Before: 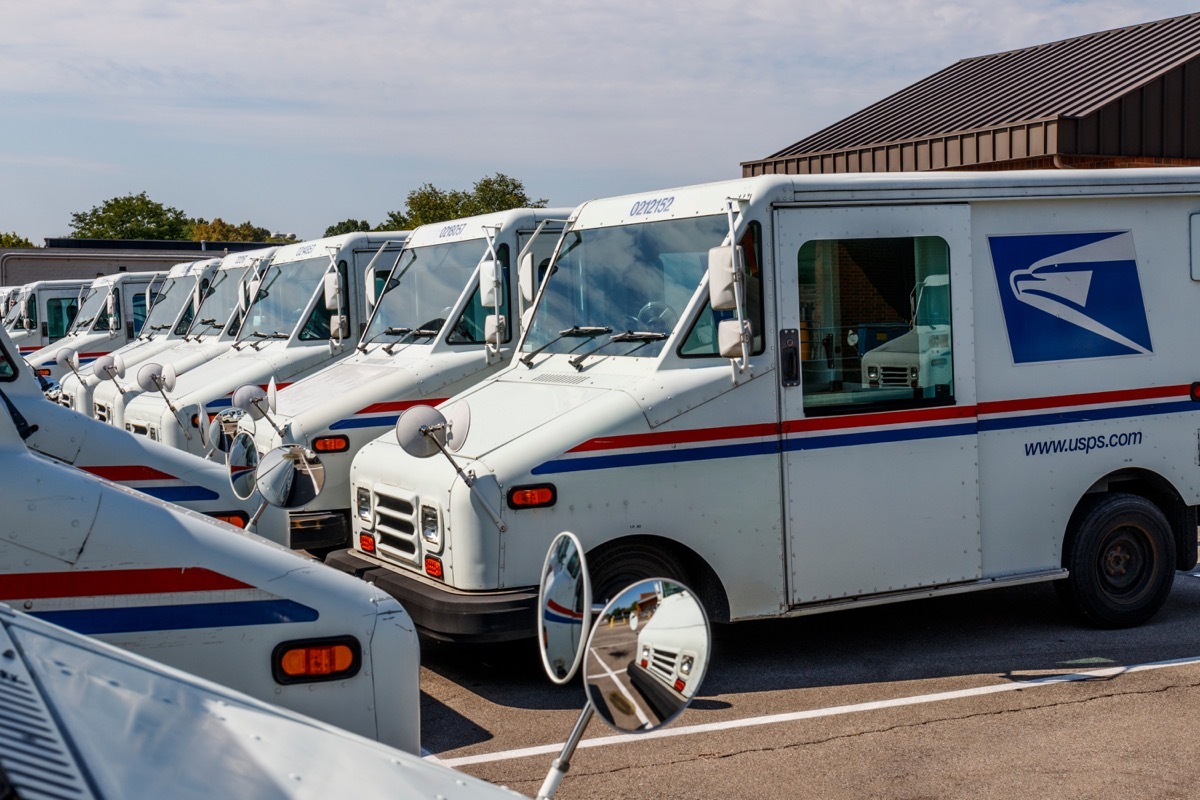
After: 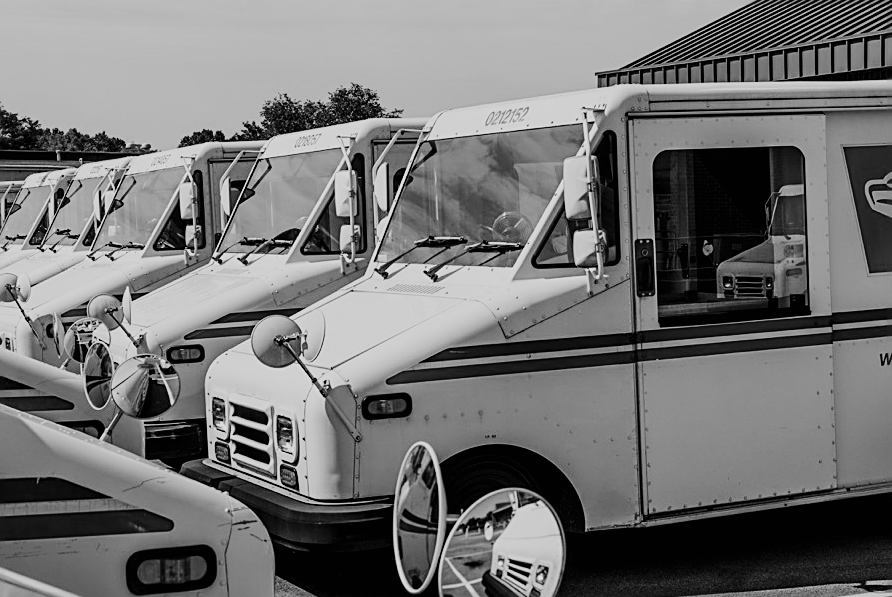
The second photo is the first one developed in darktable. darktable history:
color calibration: output gray [0.18, 0.41, 0.41, 0], illuminant as shot in camera, x 0.358, y 0.373, temperature 4628.91 K
crop and rotate: left 12.161%, top 11.373%, right 13.454%, bottom 13.906%
sharpen: on, module defaults
filmic rgb: black relative exposure -7.42 EV, white relative exposure 4.83 EV, hardness 3.4, preserve chrominance no, color science v5 (2021), contrast in shadows safe, contrast in highlights safe
color correction: highlights a* -0.138, highlights b* 0.11
tone equalizer: -8 EV -0.391 EV, -7 EV -0.368 EV, -6 EV -0.373 EV, -5 EV -0.249 EV, -3 EV 0.235 EV, -2 EV 0.353 EV, -1 EV 0.413 EV, +0 EV 0.416 EV, edges refinement/feathering 500, mask exposure compensation -1.57 EV, preserve details no
